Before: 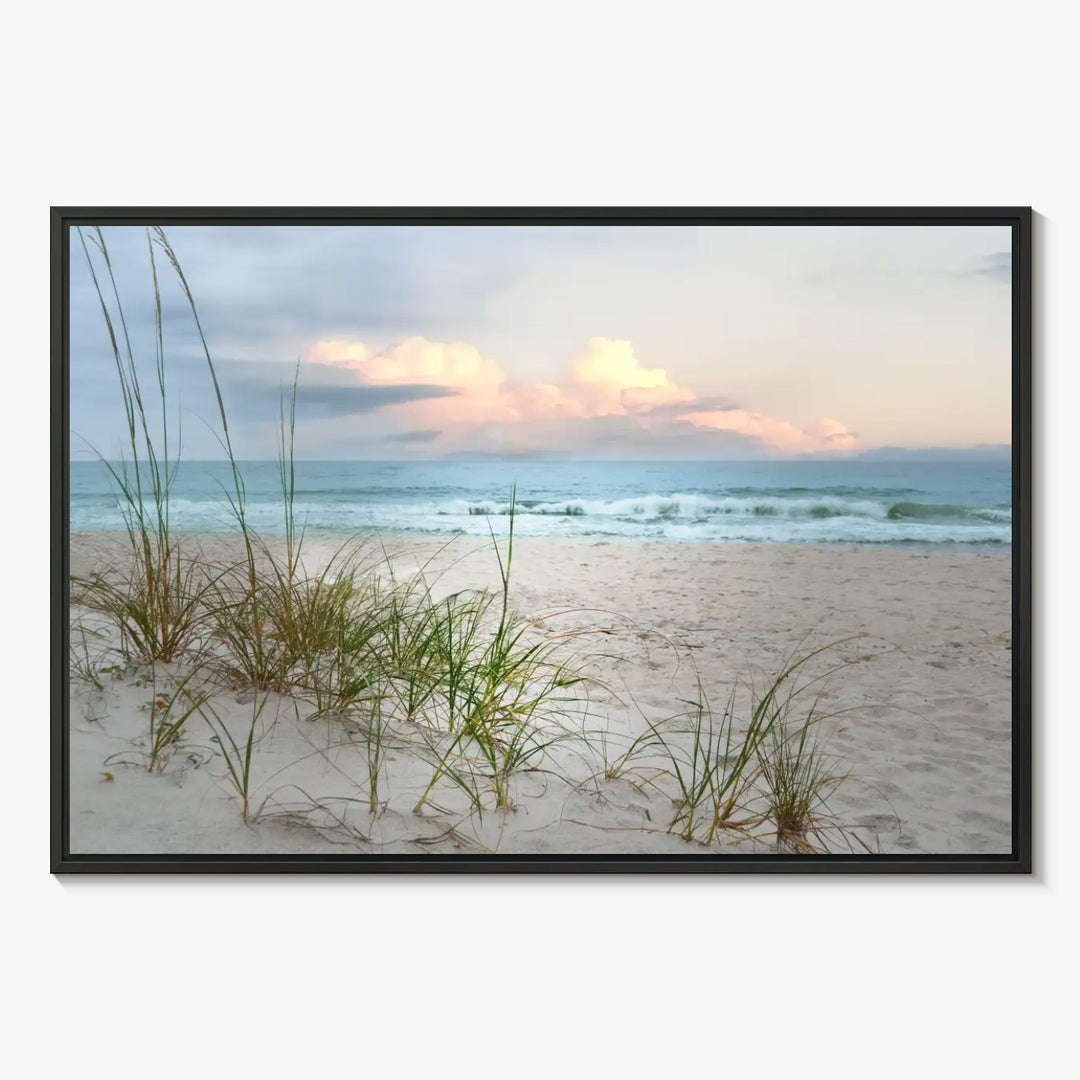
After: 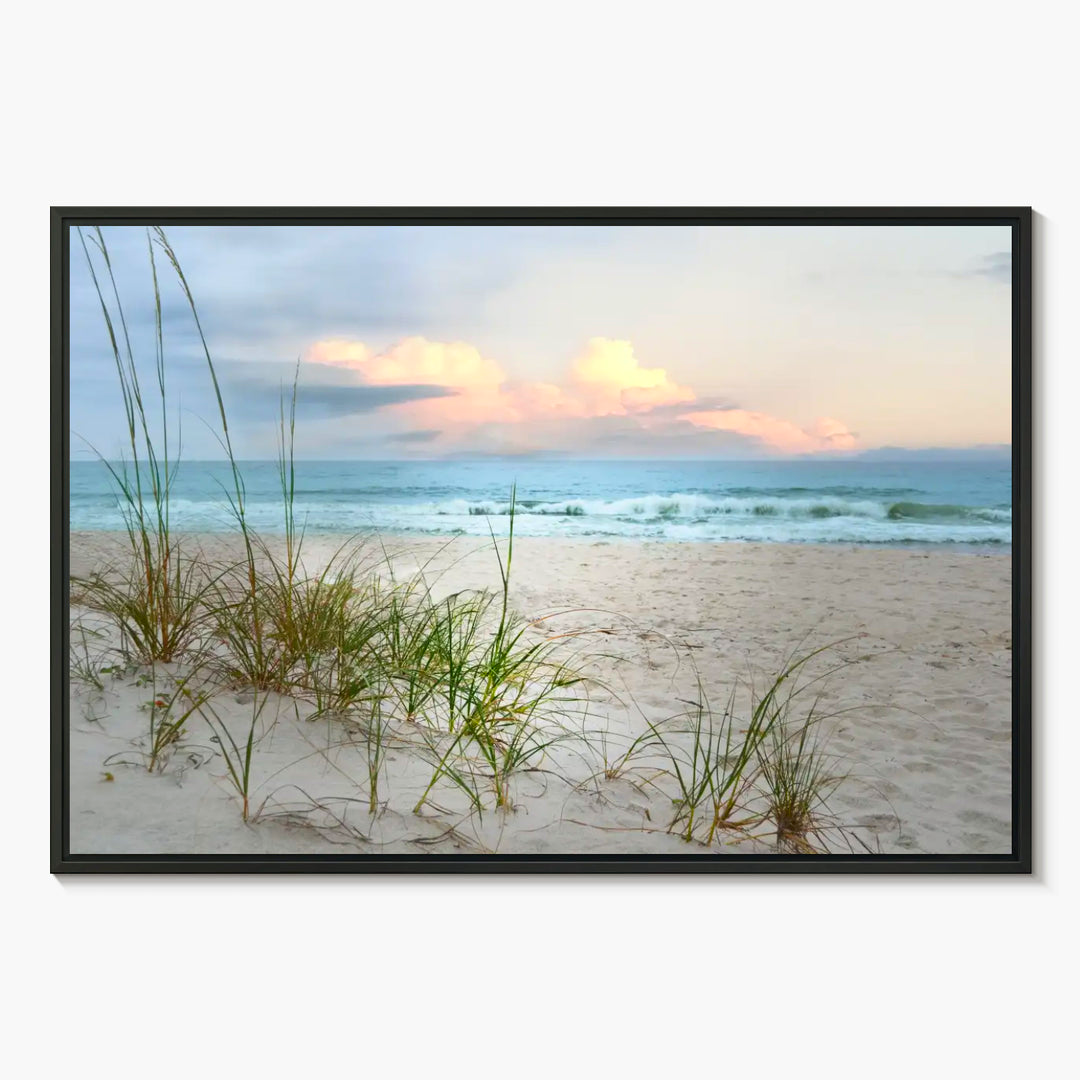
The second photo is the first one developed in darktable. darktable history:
contrast brightness saturation: contrast 0.092, saturation 0.277
levels: mode automatic, levels [0, 0.51, 1]
